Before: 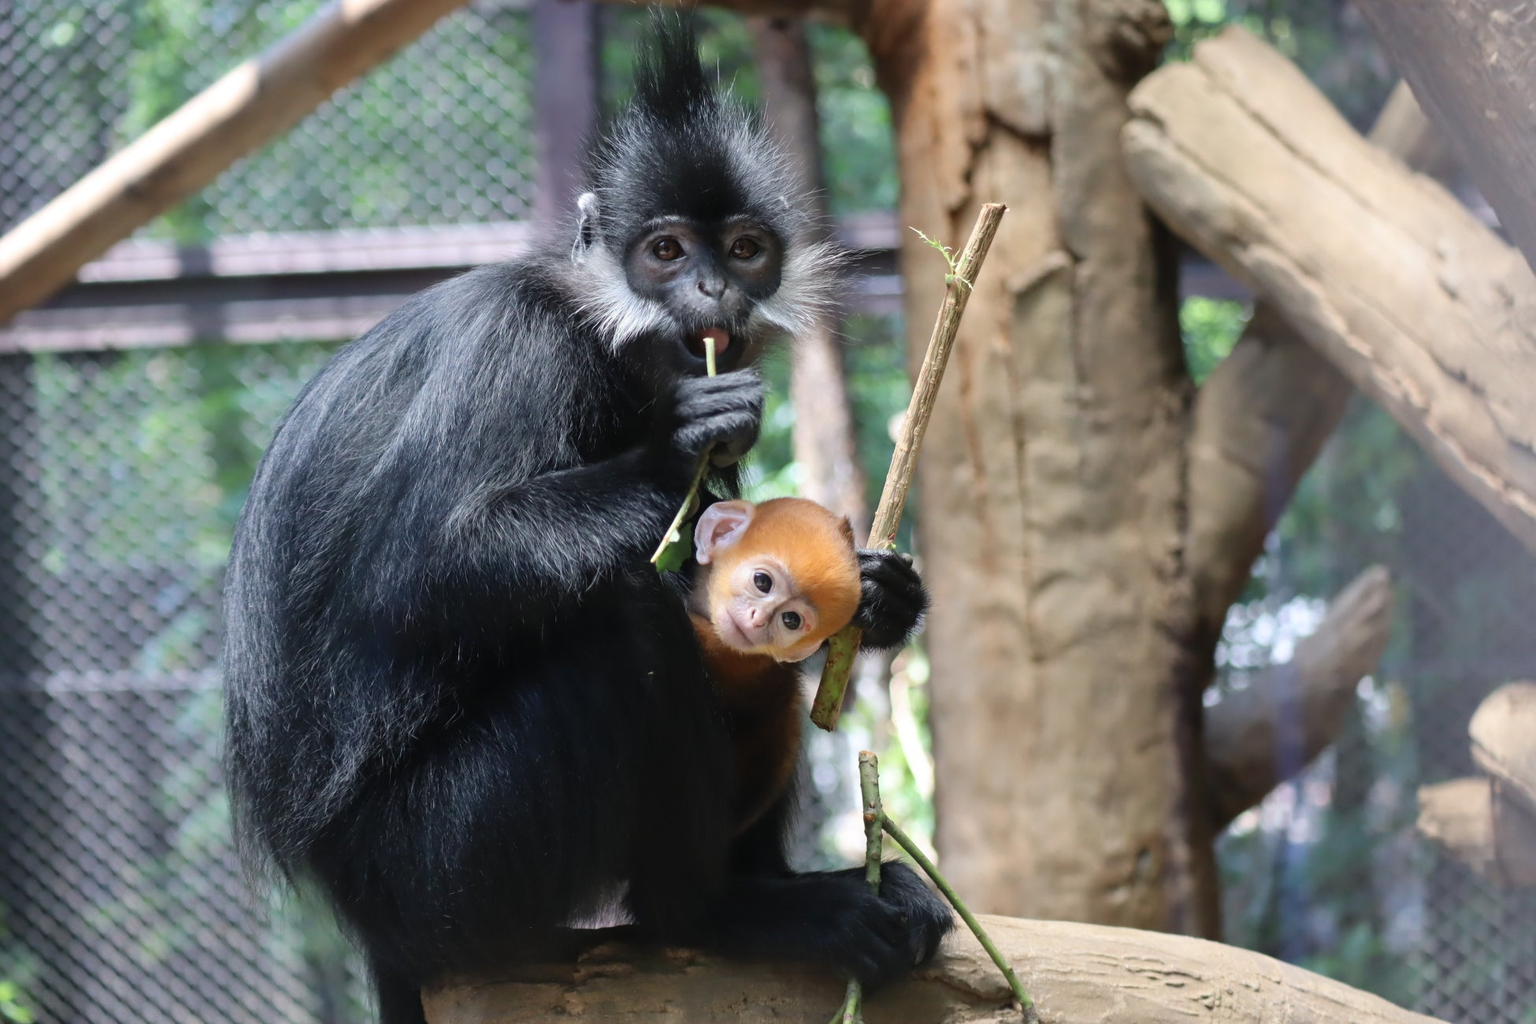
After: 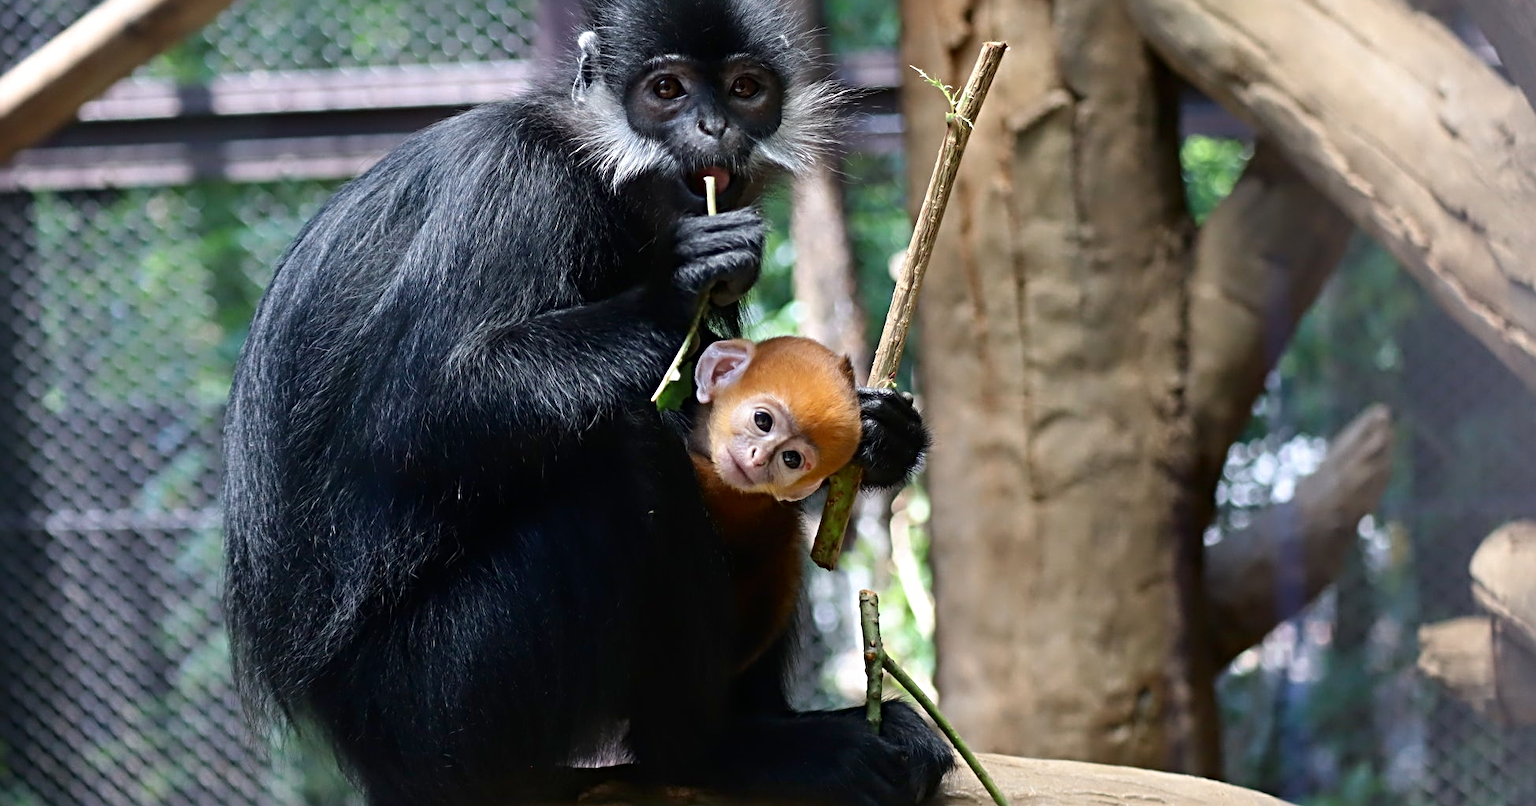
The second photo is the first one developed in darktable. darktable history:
contrast brightness saturation: contrast 0.068, brightness -0.15, saturation 0.106
crop and rotate: top 15.78%, bottom 5.506%
sharpen: radius 4.936
